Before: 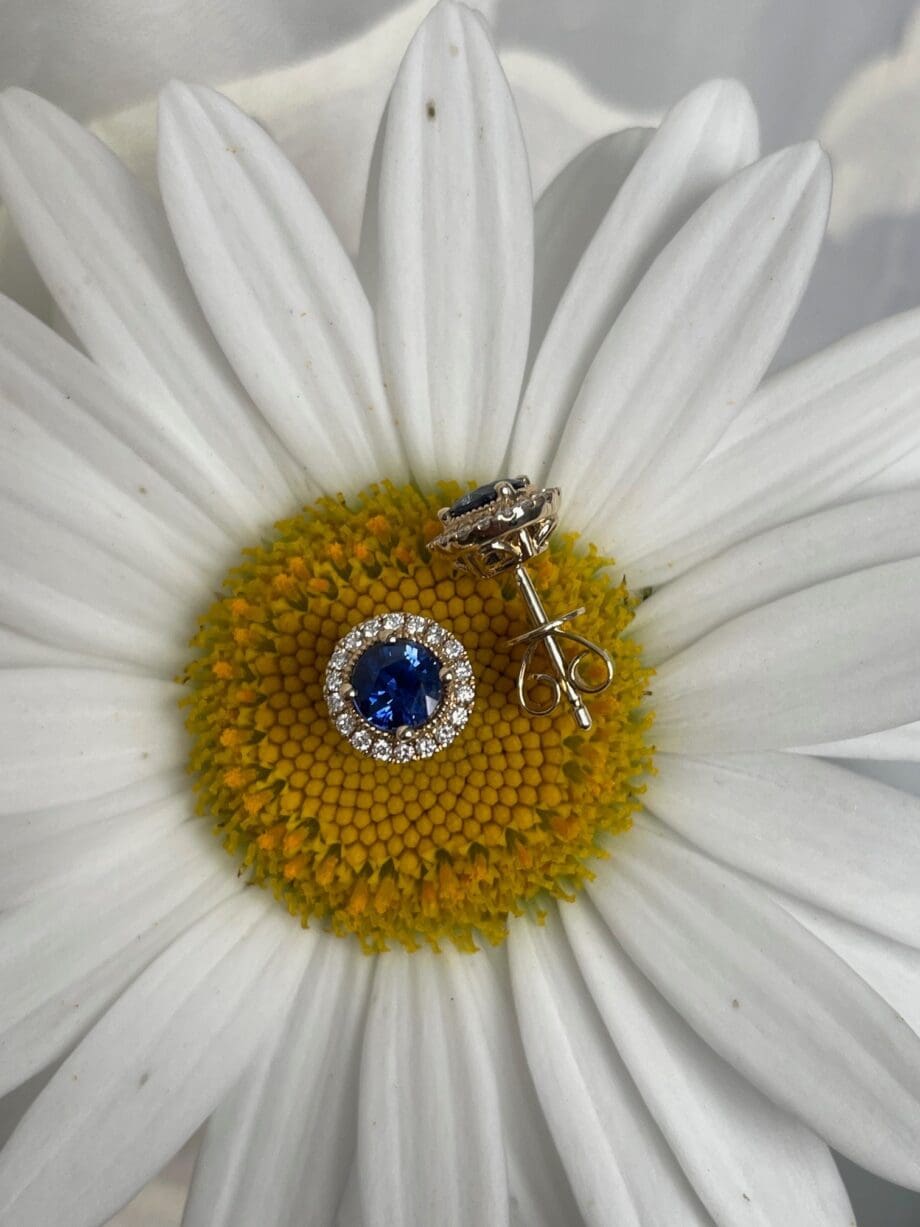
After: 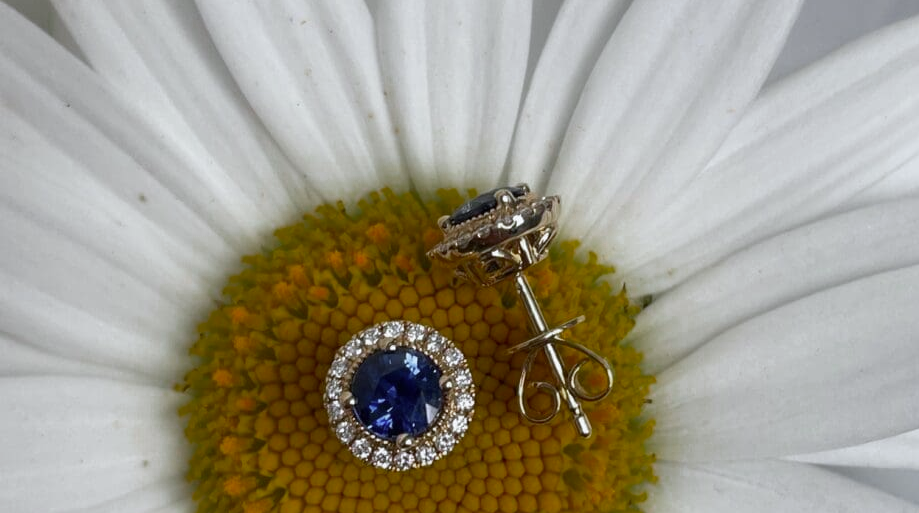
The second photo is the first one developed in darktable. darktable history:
white balance: red 0.976, blue 1.04
color zones: curves: ch0 [(0, 0.48) (0.209, 0.398) (0.305, 0.332) (0.429, 0.493) (0.571, 0.5) (0.714, 0.5) (0.857, 0.5) (1, 0.48)]; ch1 [(0, 0.633) (0.143, 0.586) (0.286, 0.489) (0.429, 0.448) (0.571, 0.31) (0.714, 0.335) (0.857, 0.492) (1, 0.633)]; ch2 [(0, 0.448) (0.143, 0.498) (0.286, 0.5) (0.429, 0.5) (0.571, 0.5) (0.714, 0.5) (0.857, 0.5) (1, 0.448)]
crop and rotate: top 23.84%, bottom 34.294%
